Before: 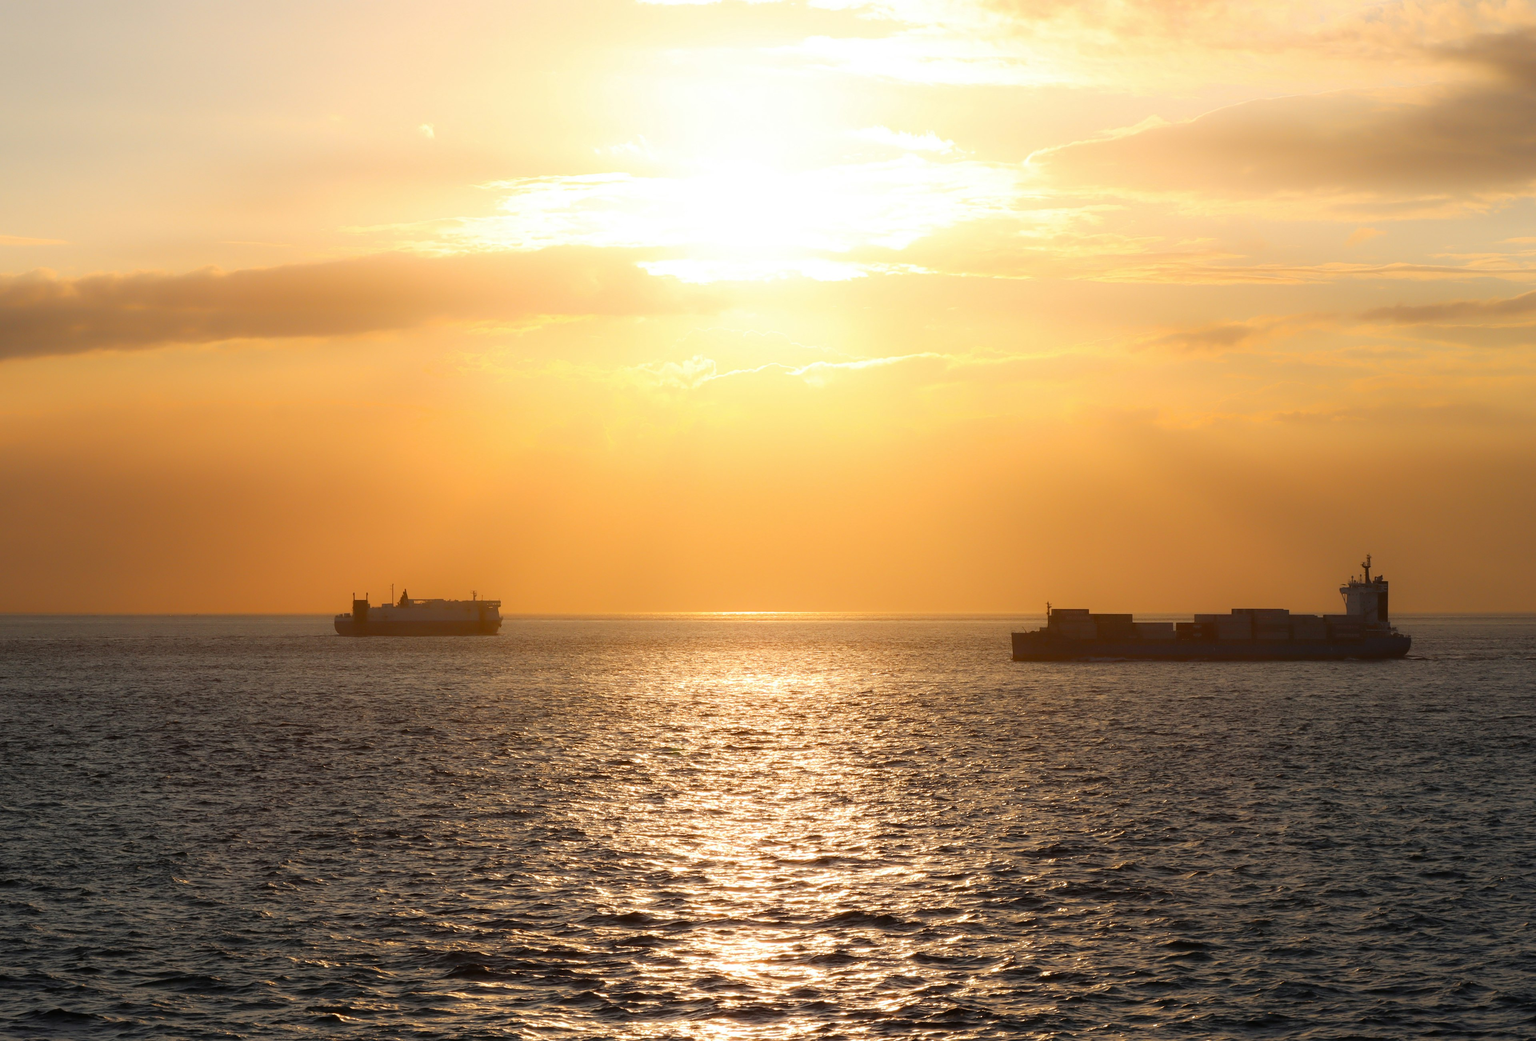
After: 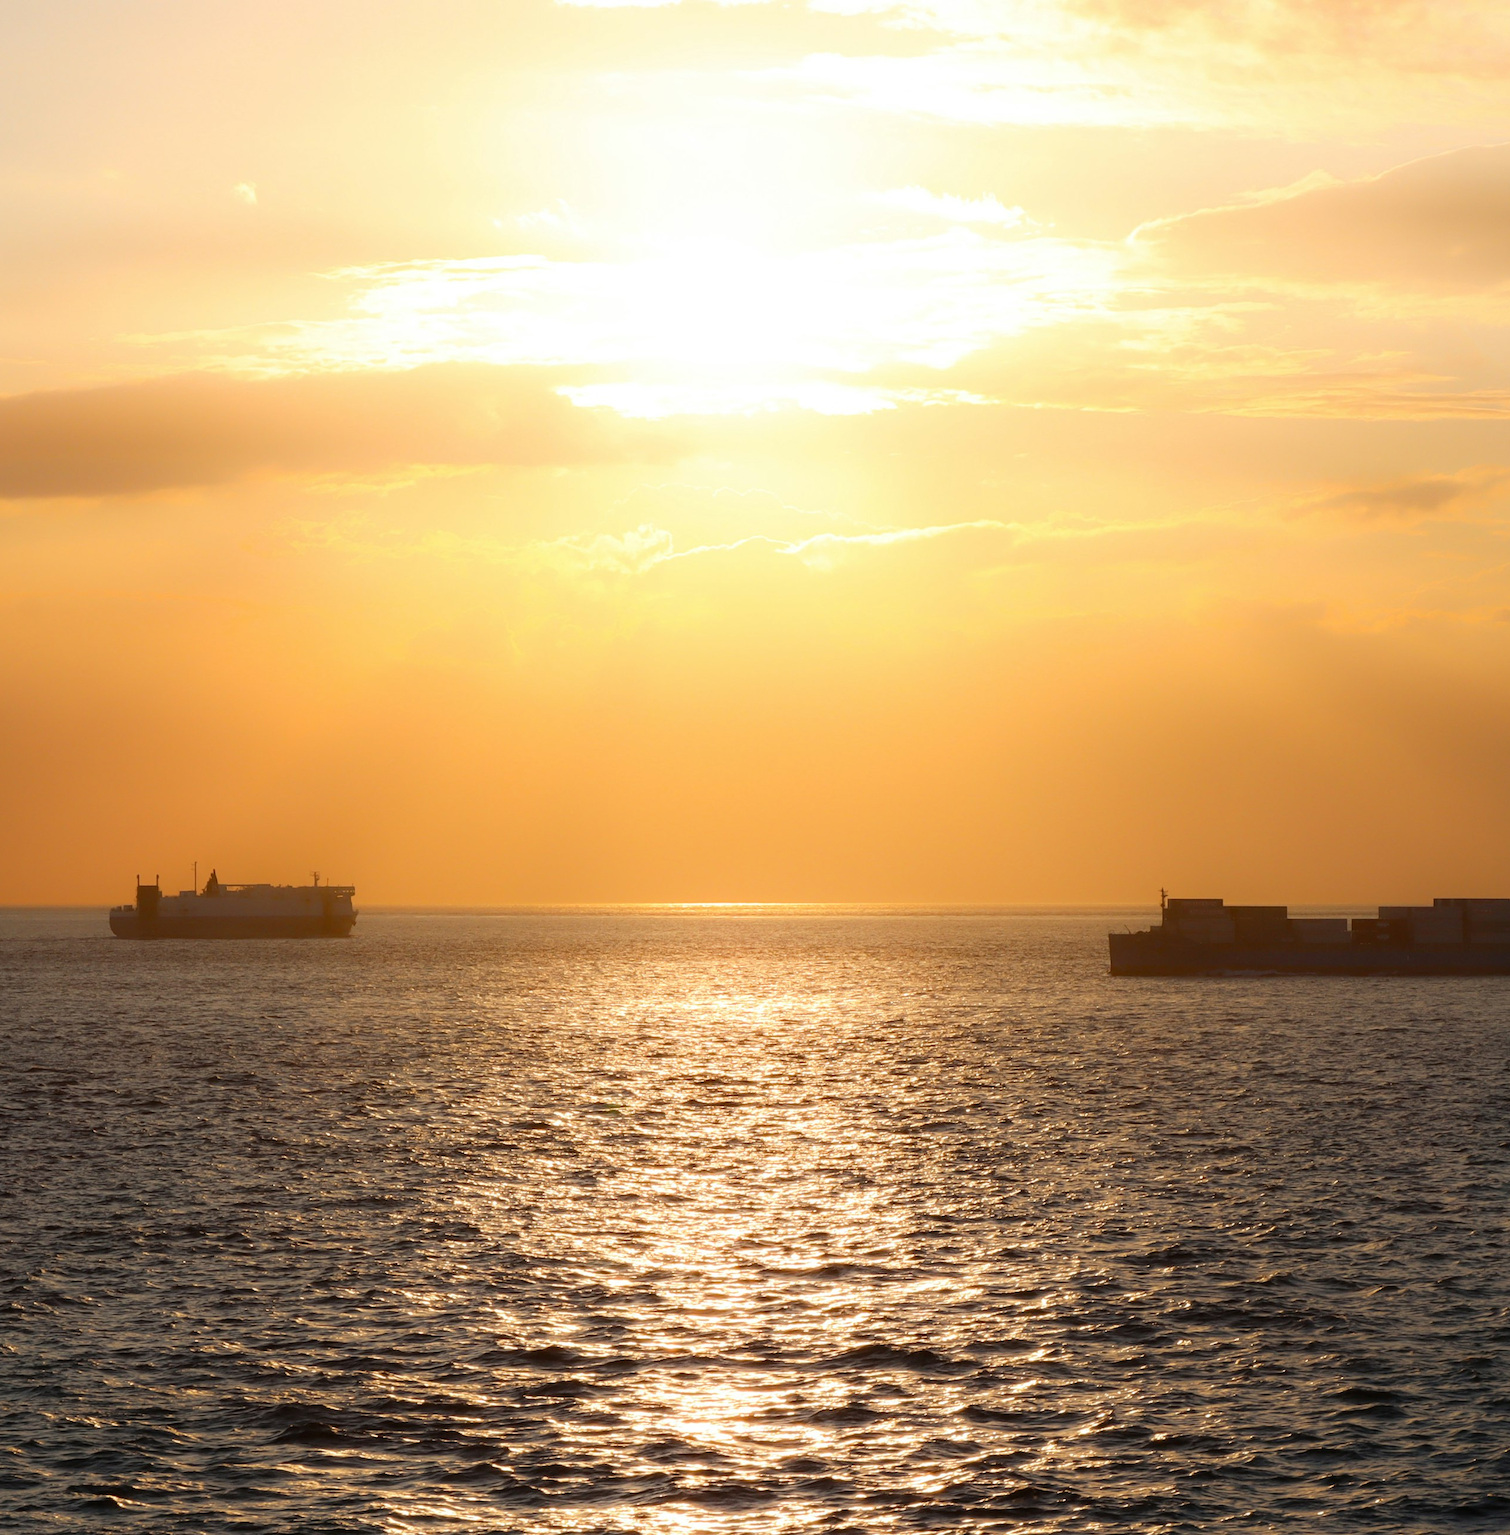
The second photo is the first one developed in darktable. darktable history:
crop: left 16.976%, right 16.358%
